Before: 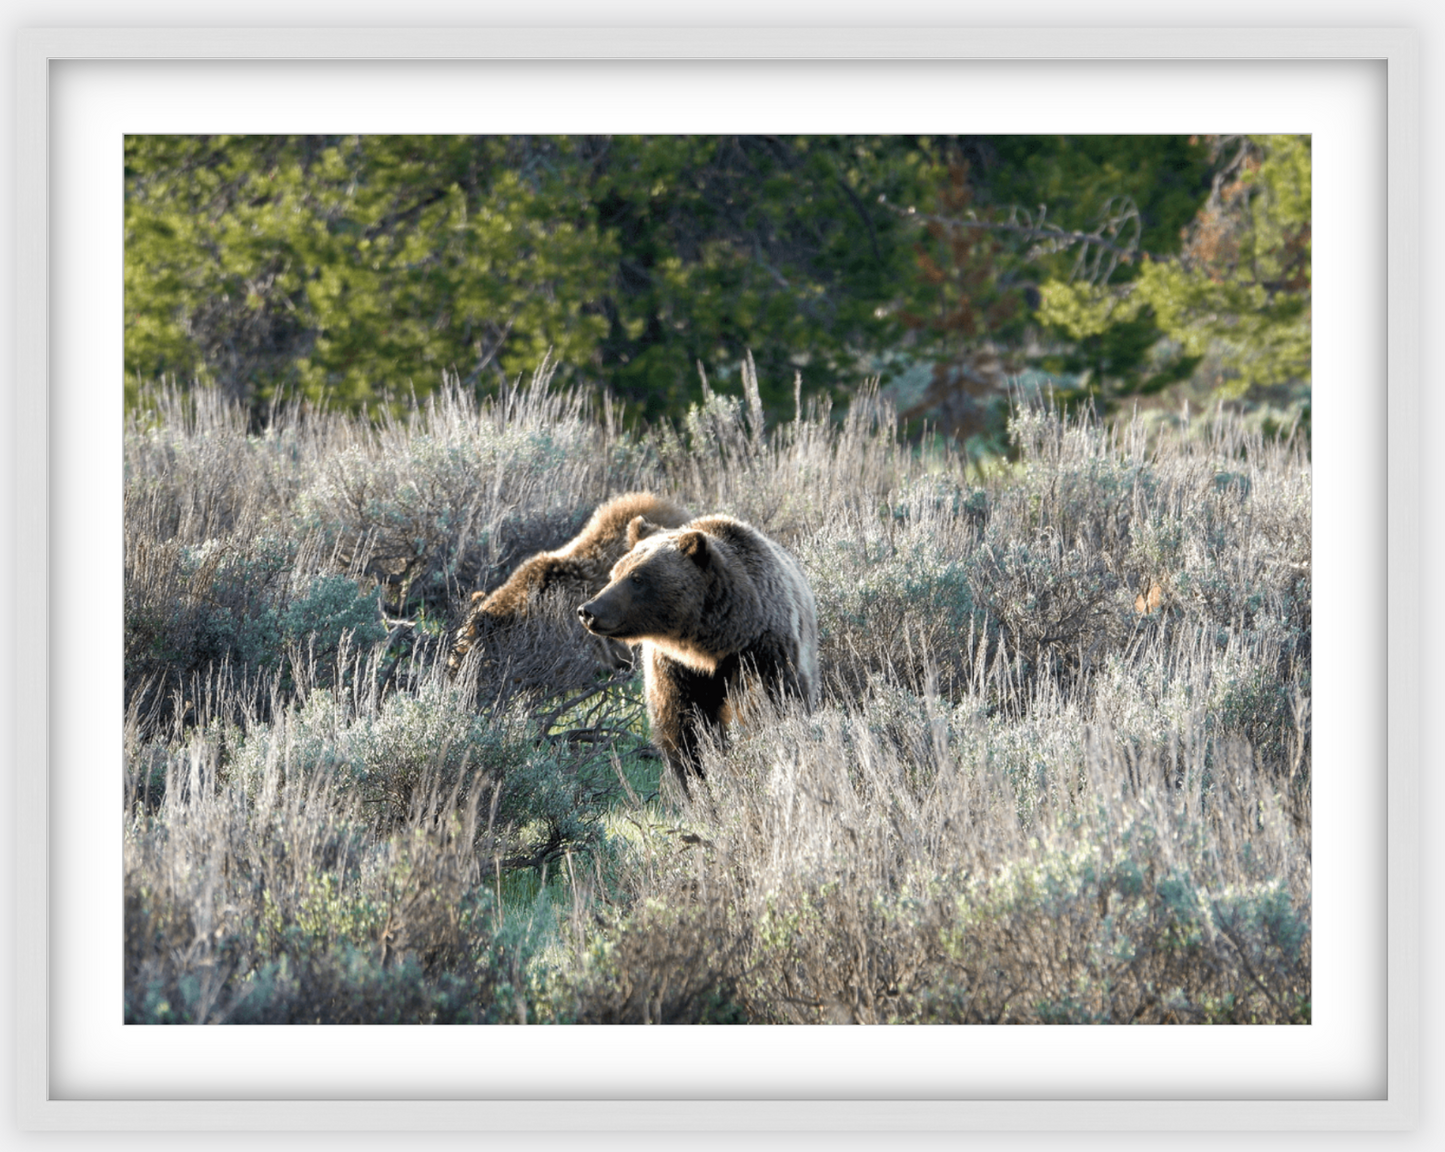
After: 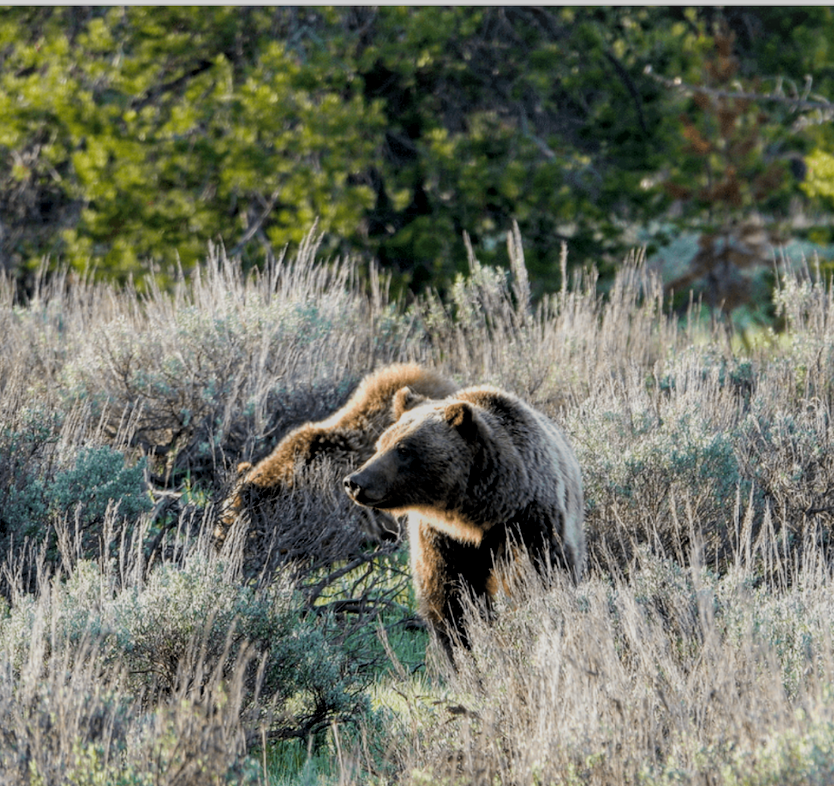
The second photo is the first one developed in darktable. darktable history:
crop: left 16.202%, top 11.208%, right 26.045%, bottom 20.557%
filmic rgb: black relative exposure -7.75 EV, white relative exposure 4.4 EV, threshold 3 EV, hardness 3.76, latitude 38.11%, contrast 0.966, highlights saturation mix 10%, shadows ↔ highlights balance 4.59%, color science v4 (2020), enable highlight reconstruction true
local contrast: on, module defaults
